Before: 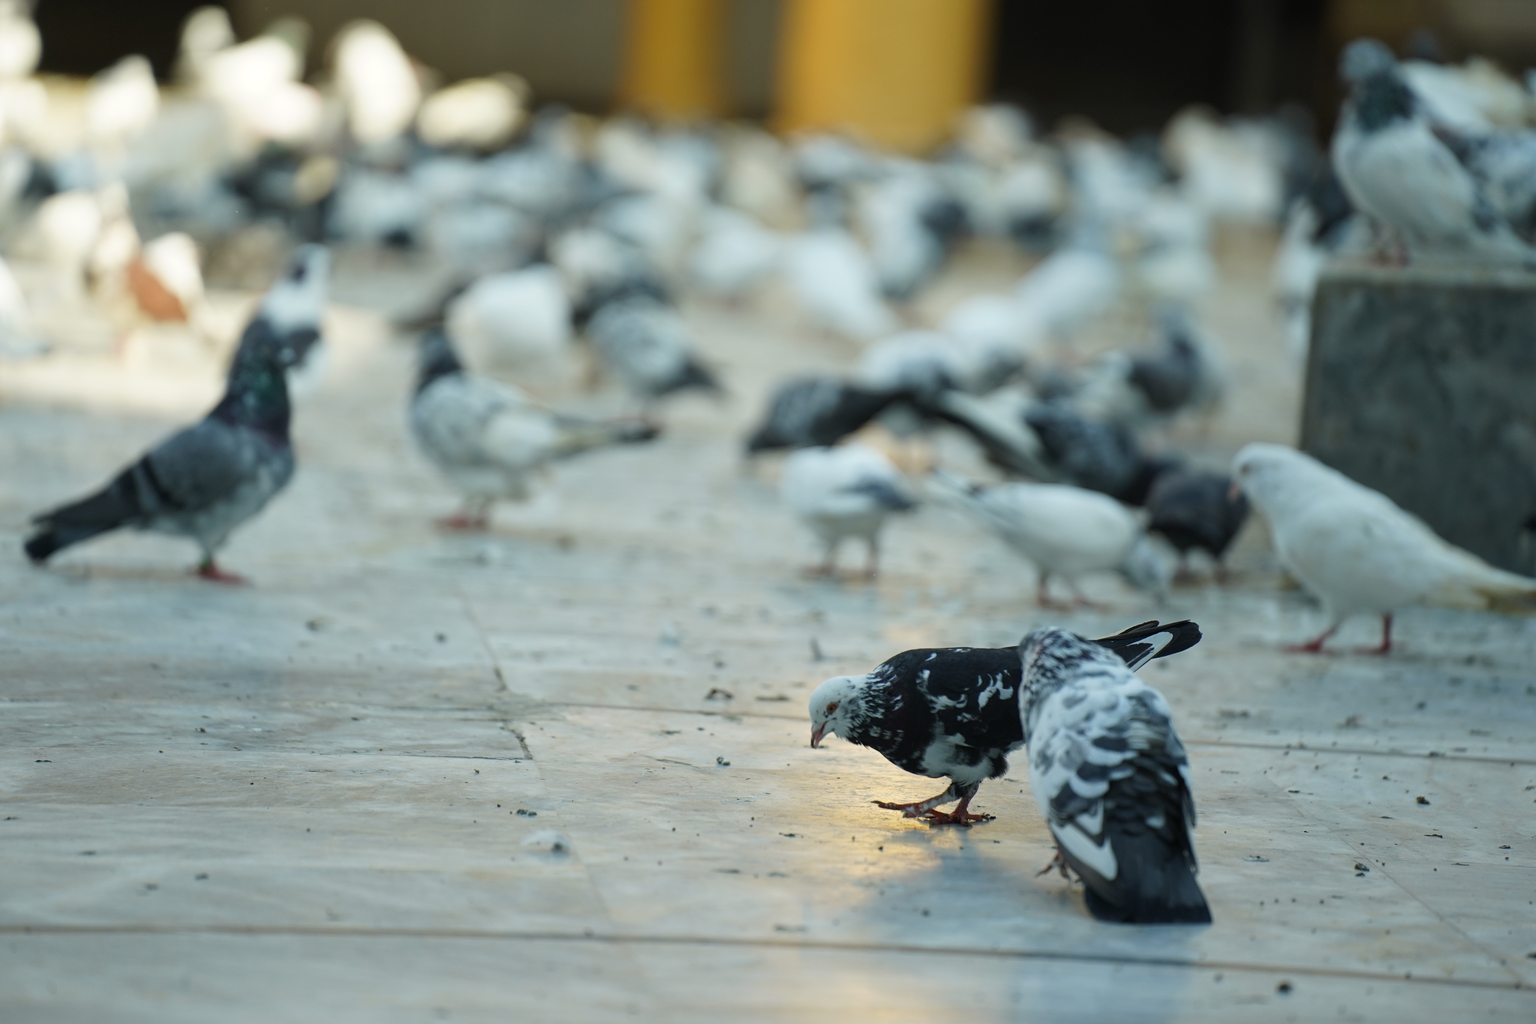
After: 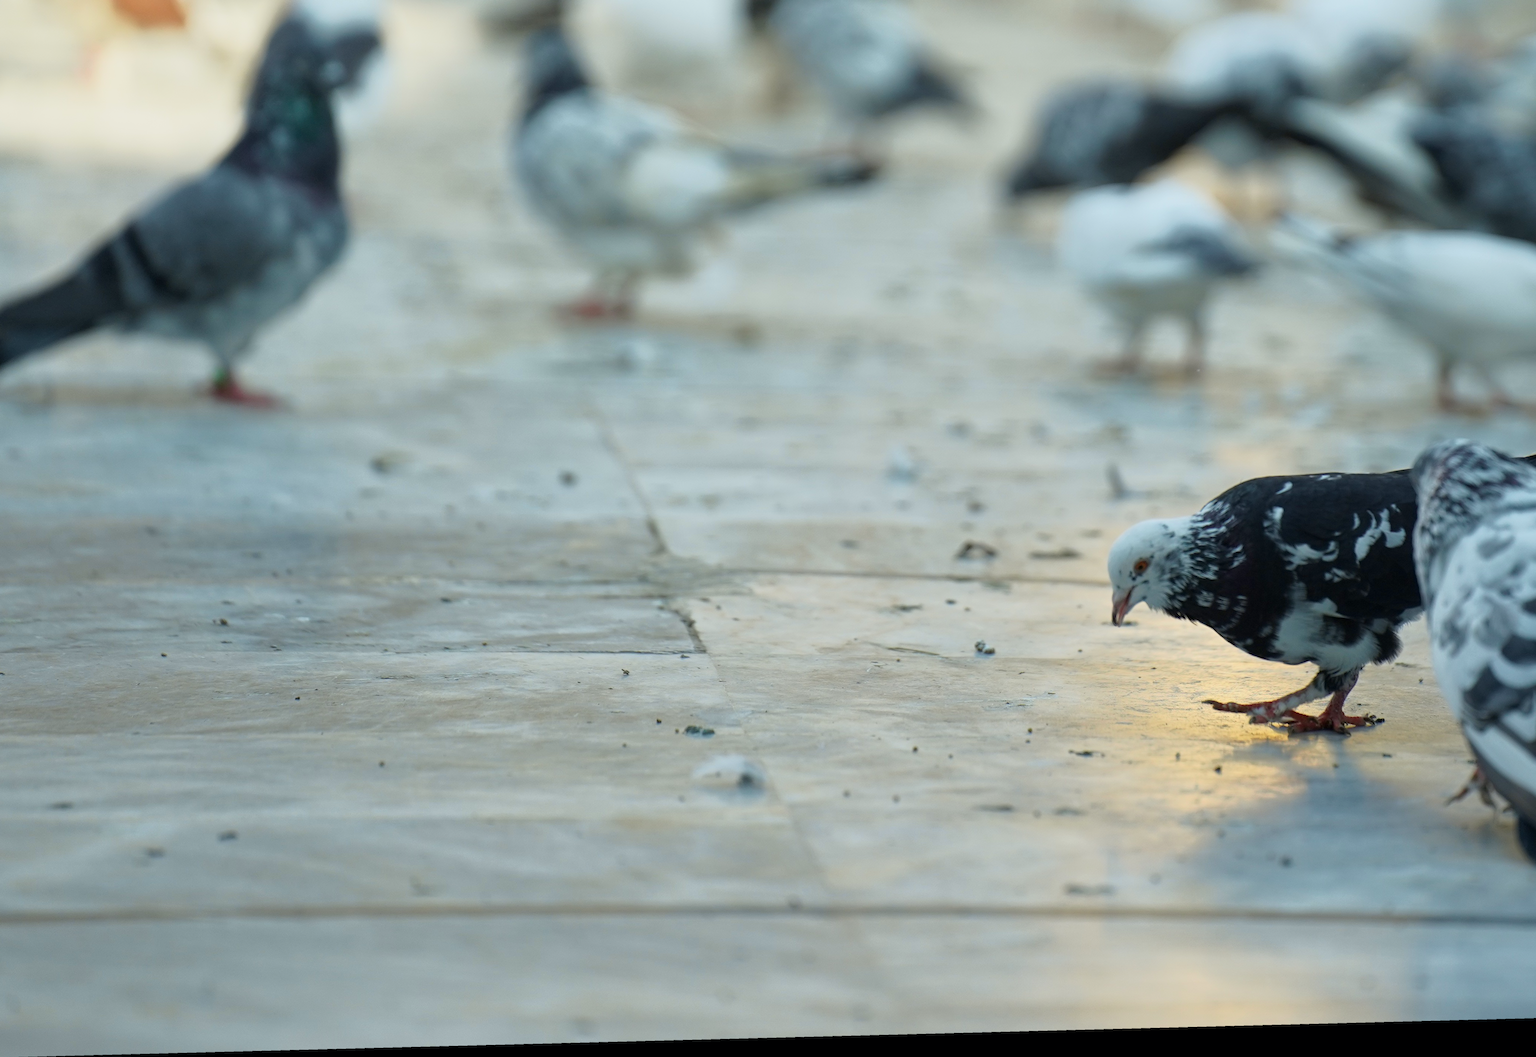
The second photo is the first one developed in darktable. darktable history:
rotate and perspective: rotation -2.29°, automatic cropping off
tone curve: curves: ch0 [(0.013, 0) (0.061, 0.059) (0.239, 0.256) (0.502, 0.501) (0.683, 0.676) (0.761, 0.773) (0.858, 0.858) (0.987, 0.945)]; ch1 [(0, 0) (0.172, 0.123) (0.304, 0.267) (0.414, 0.395) (0.472, 0.473) (0.502, 0.502) (0.521, 0.528) (0.583, 0.595) (0.654, 0.673) (0.728, 0.761) (1, 1)]; ch2 [(0, 0) (0.411, 0.424) (0.485, 0.476) (0.502, 0.501) (0.553, 0.557) (0.57, 0.576) (1, 1)], color space Lab, independent channels, preserve colors none
crop and rotate: angle -0.82°, left 3.85%, top 31.828%, right 27.992%
